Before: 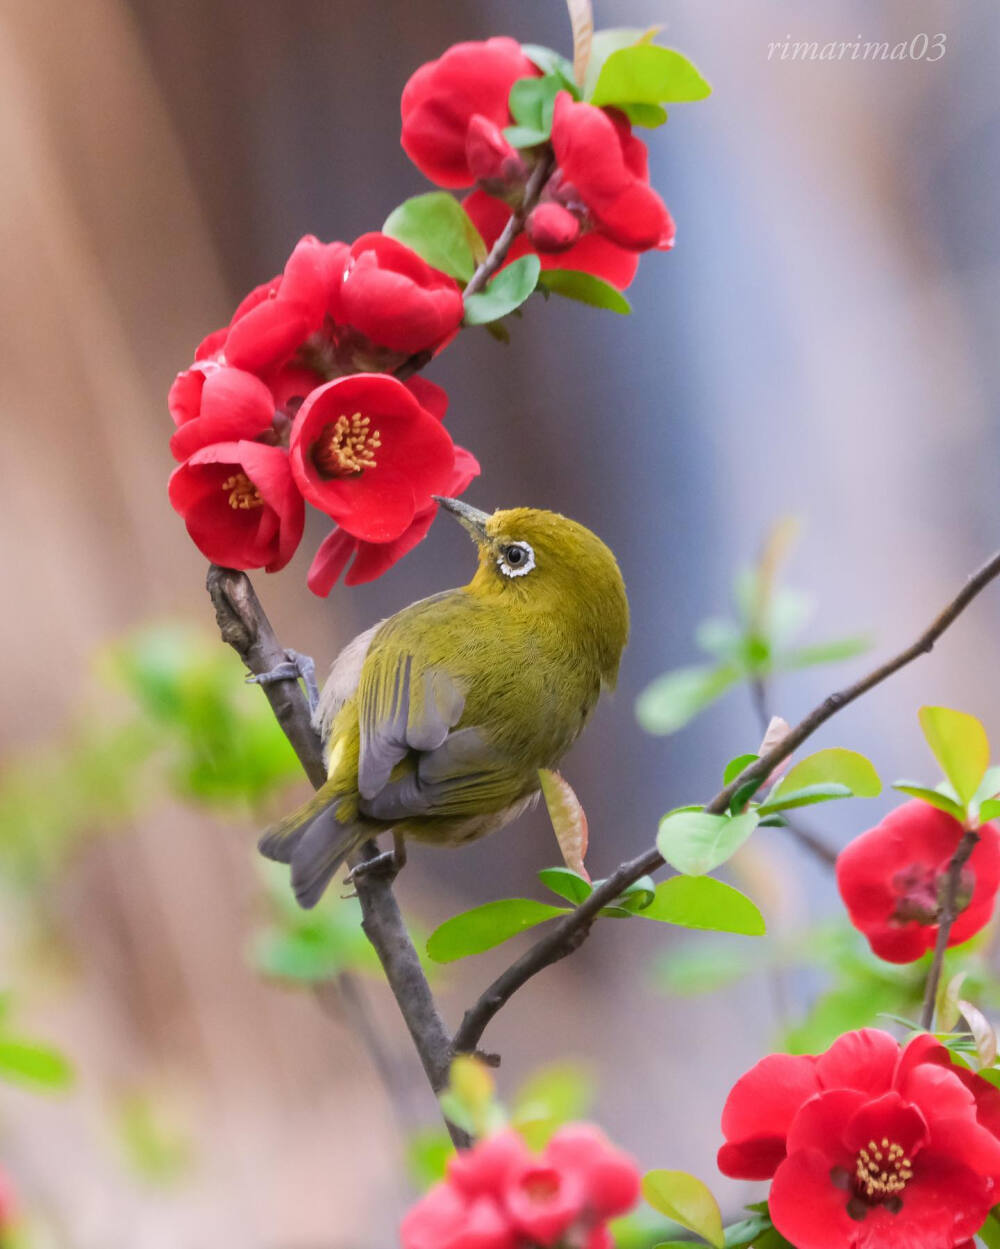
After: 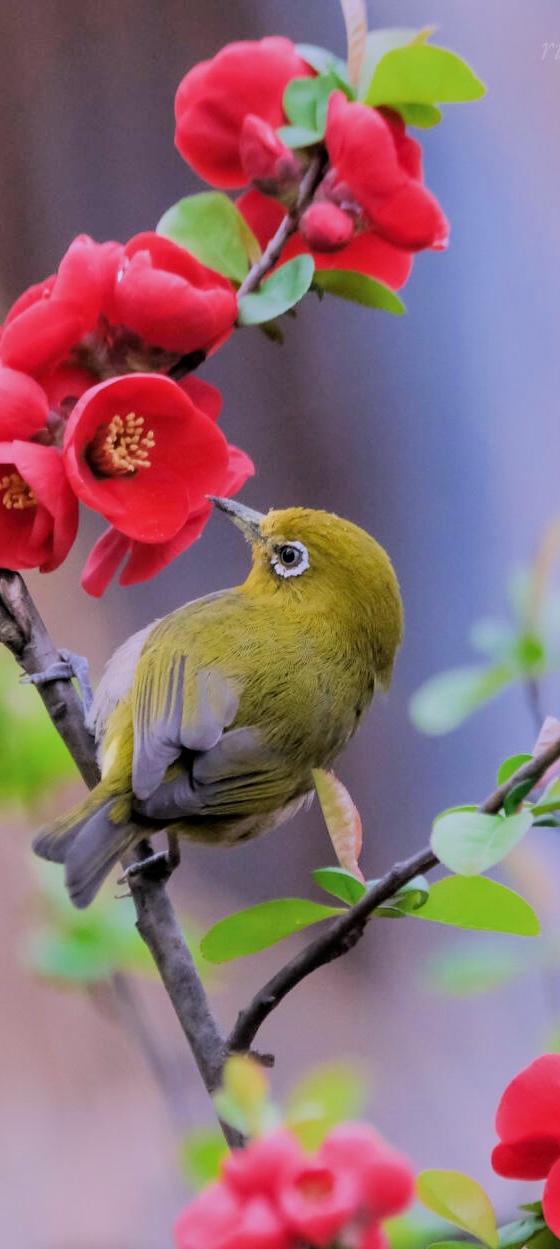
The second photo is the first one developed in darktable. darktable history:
crop and rotate: left 22.633%, right 21.32%
filmic rgb: black relative exposure -4.33 EV, white relative exposure 4.56 EV, hardness 2.39, contrast 1.053, color science v6 (2022)
tone equalizer: edges refinement/feathering 500, mask exposure compensation -1.57 EV, preserve details no
color calibration: output R [1.063, -0.012, -0.003, 0], output B [-0.079, 0.047, 1, 0], illuminant as shot in camera, x 0.384, y 0.38, temperature 3960.79 K
shadows and highlights: soften with gaussian
